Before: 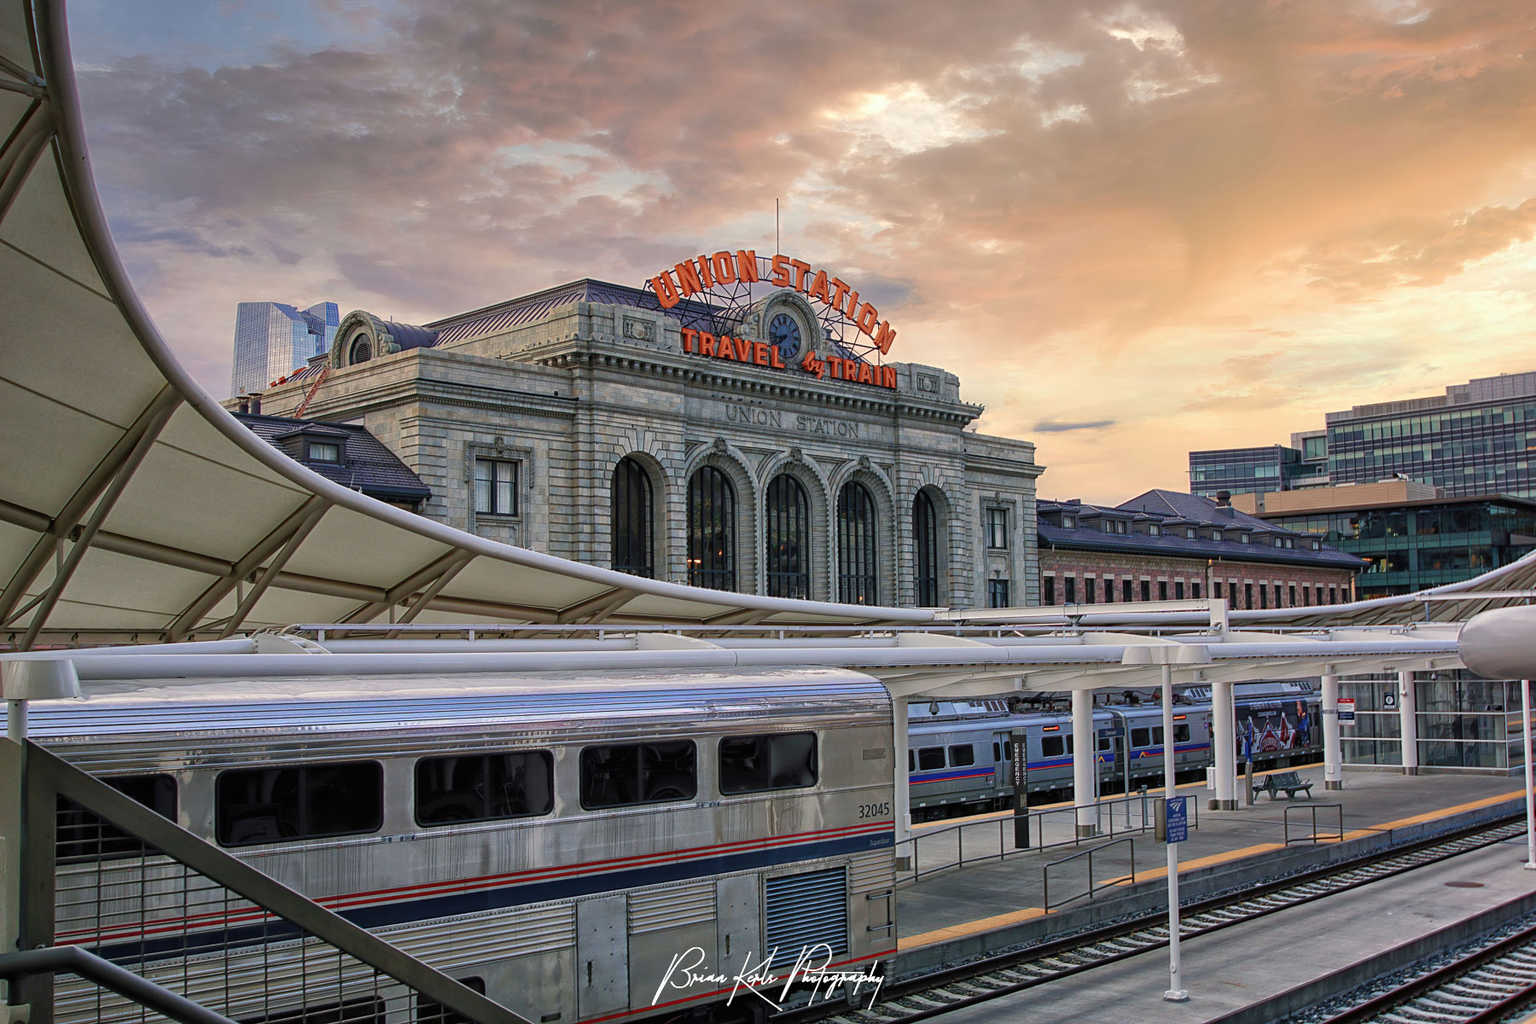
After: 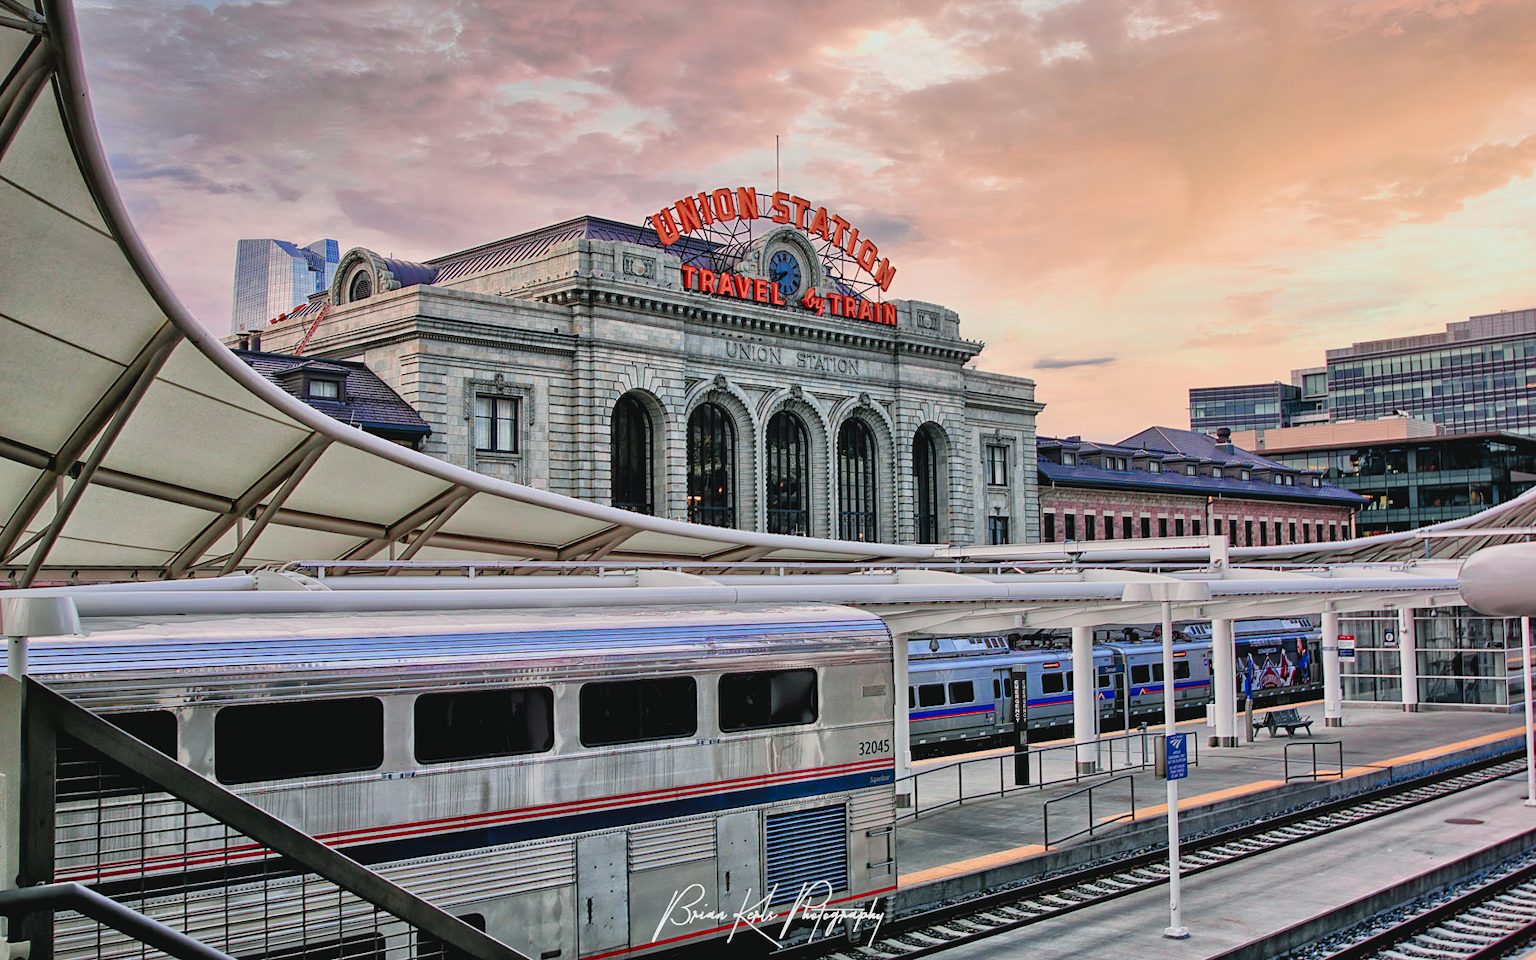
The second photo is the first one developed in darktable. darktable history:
tone equalizer: -7 EV 0.15 EV, -6 EV 0.6 EV, -5 EV 1.15 EV, -4 EV 1.33 EV, -3 EV 1.15 EV, -2 EV 0.6 EV, -1 EV 0.15 EV, mask exposure compensation -0.5 EV
tone curve: curves: ch0 [(0, 0.046) (0.04, 0.074) (0.831, 0.861) (1, 1)]; ch1 [(0, 0) (0.146, 0.159) (0.338, 0.365) (0.417, 0.455) (0.489, 0.486) (0.504, 0.502) (0.529, 0.537) (0.563, 0.567) (1, 1)]; ch2 [(0, 0) (0.307, 0.298) (0.388, 0.375) (0.443, 0.456) (0.485, 0.492) (0.544, 0.525) (1, 1)], color space Lab, independent channels, preserve colors none
crop and rotate: top 6.25%
filmic rgb: black relative exposure -4.58 EV, white relative exposure 4.8 EV, threshold 3 EV, hardness 2.36, latitude 36.07%, contrast 1.048, highlights saturation mix 1.32%, shadows ↔ highlights balance 1.25%, color science v4 (2020), enable highlight reconstruction true
contrast brightness saturation: contrast 0.2, brightness -0.11, saturation 0.1
